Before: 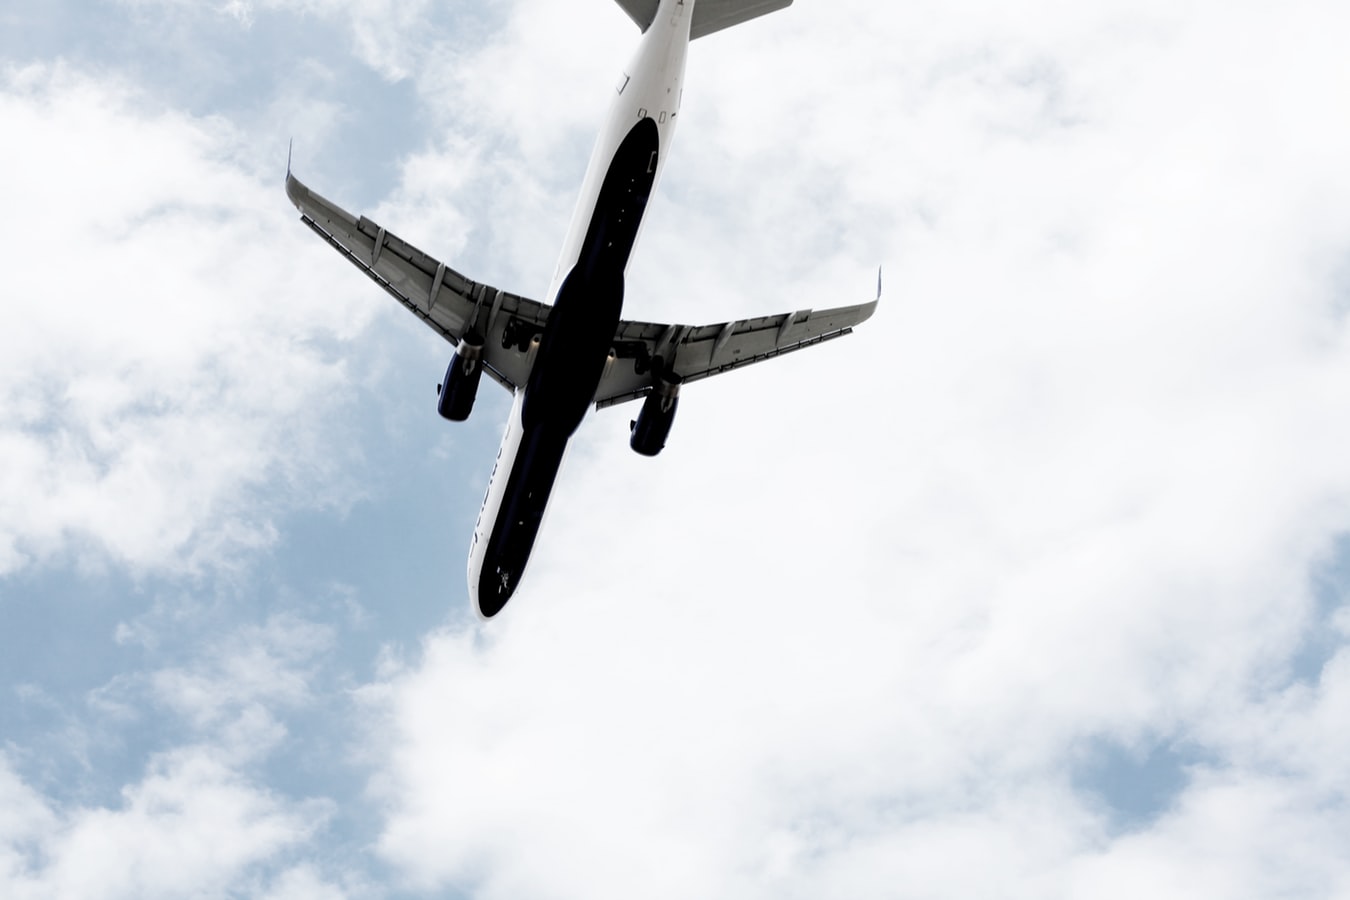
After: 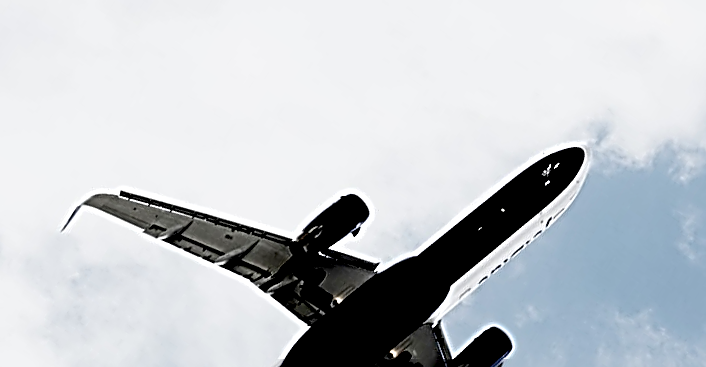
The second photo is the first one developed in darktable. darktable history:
exposure: black level correction 0.028, exposure -0.076 EV, compensate highlight preservation false
crop and rotate: angle 147.18°, left 9.124%, top 15.608%, right 4.403%, bottom 16.956%
sharpen: radius 3.158, amount 1.72
